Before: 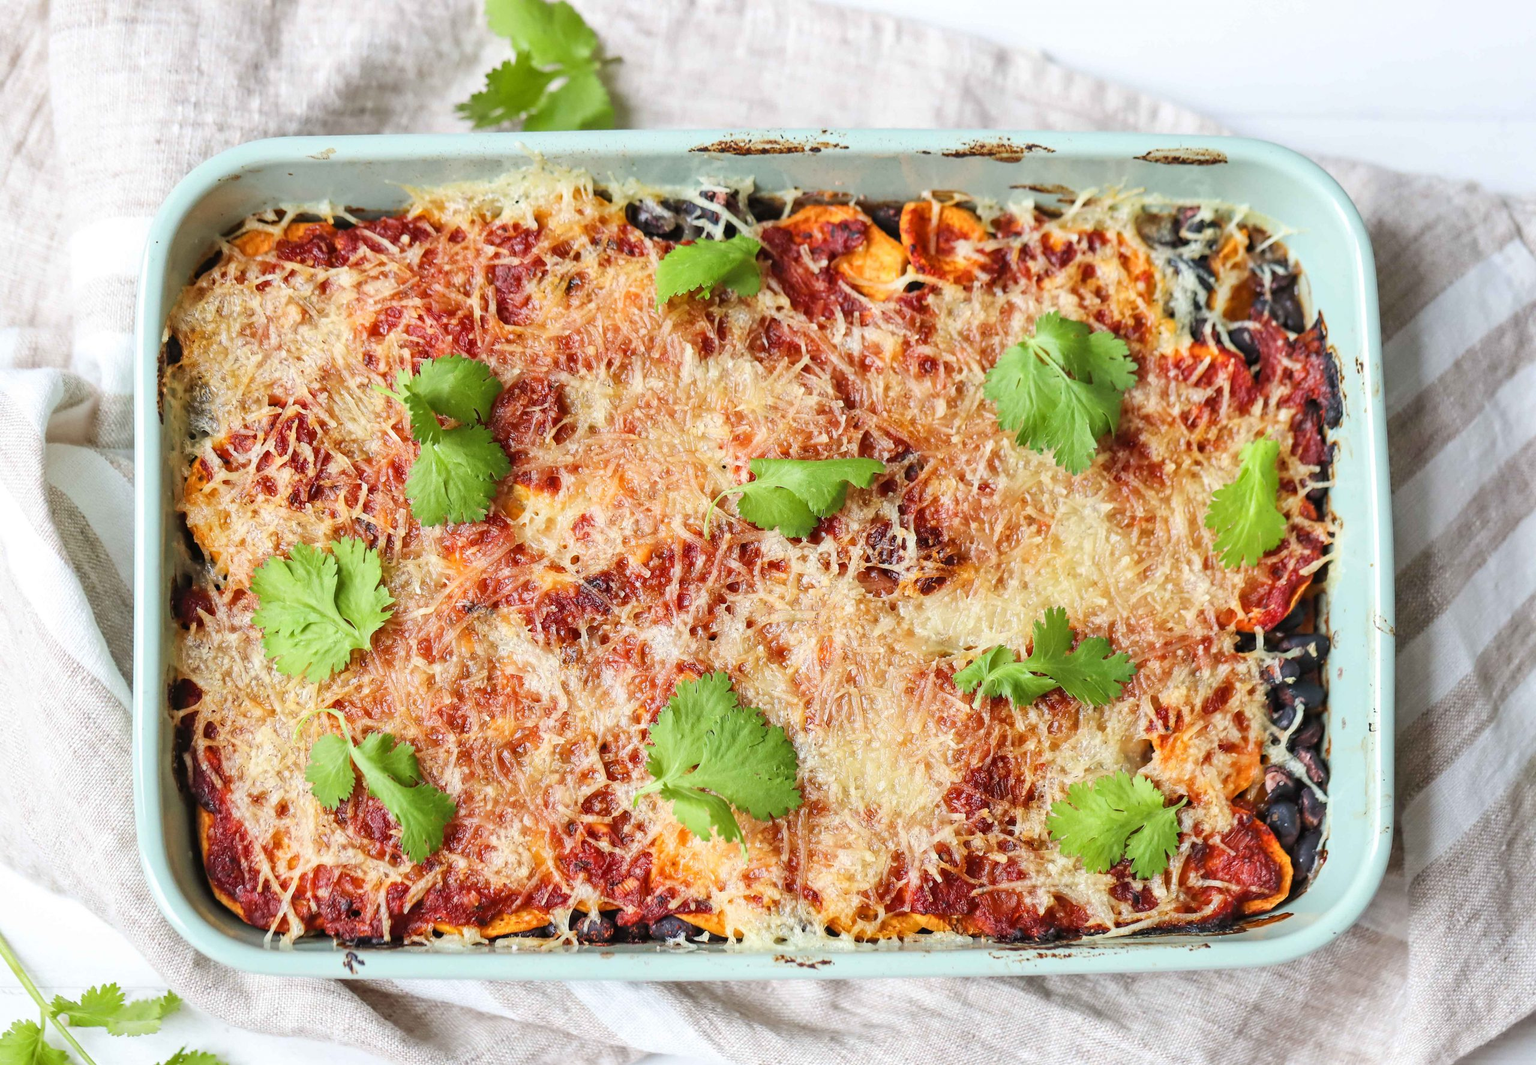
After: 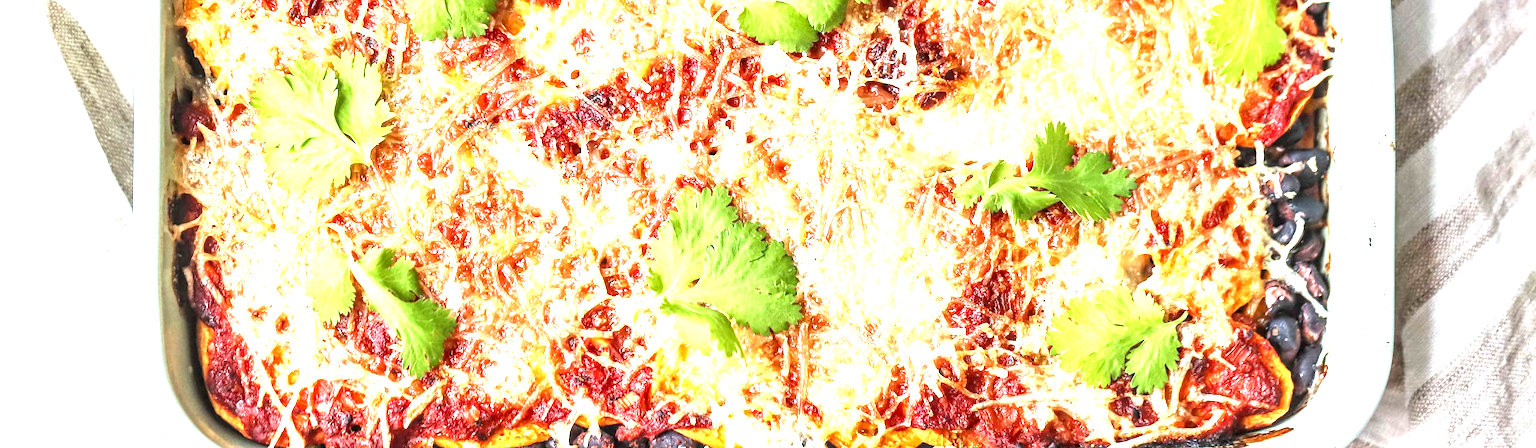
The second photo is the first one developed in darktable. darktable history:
exposure: black level correction 0, exposure 1.468 EV, compensate highlight preservation false
tone equalizer: edges refinement/feathering 500, mask exposure compensation -1.57 EV, preserve details no
local contrast: detail 142%
crop: top 45.626%, bottom 12.264%
